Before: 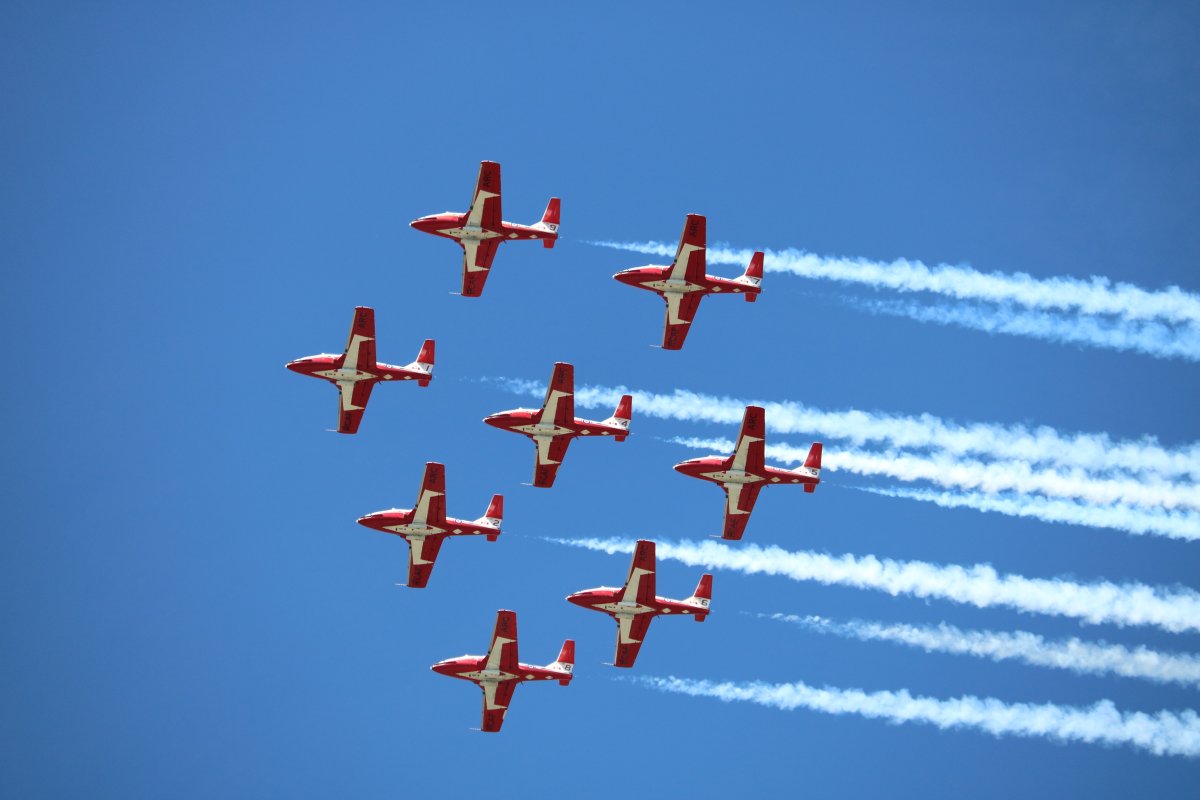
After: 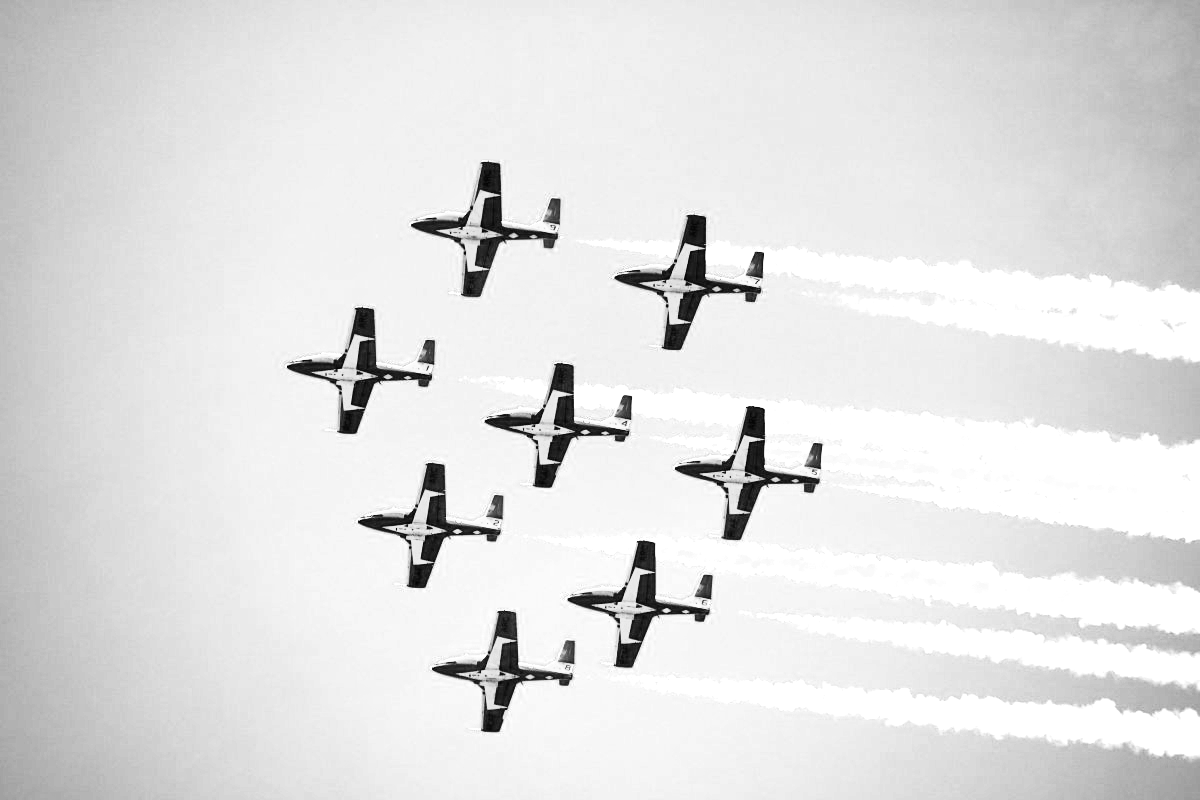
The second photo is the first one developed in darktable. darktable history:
contrast equalizer: octaves 7, y [[0.6 ×6], [0.55 ×6], [0 ×6], [0 ×6], [0 ×6]], mix 0.15
denoise (profiled): strength 1.2, preserve shadows 0, a [-1, 0, 0], y [[0.5 ×7] ×4, [0 ×7], [0.5 ×7]], compensate highlight preservation false
monochrome: on, module defaults
rgb curve: curves: ch0 [(0, 0) (0.21, 0.15) (0.24, 0.21) (0.5, 0.75) (0.75, 0.96) (0.89, 0.99) (1, 1)]; ch1 [(0, 0.02) (0.21, 0.13) (0.25, 0.2) (0.5, 0.67) (0.75, 0.9) (0.89, 0.97) (1, 1)]; ch2 [(0, 0.02) (0.21, 0.13) (0.25, 0.2) (0.5, 0.67) (0.75, 0.9) (0.89, 0.97) (1, 1)], compensate middle gray true
sharpen: amount 0.2
color balance rgb: shadows lift › chroma 1%, shadows lift › hue 113°, highlights gain › chroma 0.2%, highlights gain › hue 333°, perceptual saturation grading › global saturation 20%, perceptual saturation grading › highlights -50%, perceptual saturation grading › shadows 25%, contrast -10%
color zones: curves: ch0 [(0, 0.5) (0.125, 0.4) (0.25, 0.5) (0.375, 0.4) (0.5, 0.4) (0.625, 0.6) (0.75, 0.6) (0.875, 0.5)]; ch1 [(0, 0.35) (0.125, 0.45) (0.25, 0.35) (0.375, 0.35) (0.5, 0.35) (0.625, 0.35) (0.75, 0.45) (0.875, 0.35)]; ch2 [(0, 0.6) (0.125, 0.5) (0.25, 0.5) (0.375, 0.6) (0.5, 0.6) (0.625, 0.5) (0.75, 0.5) (0.875, 0.5)]
